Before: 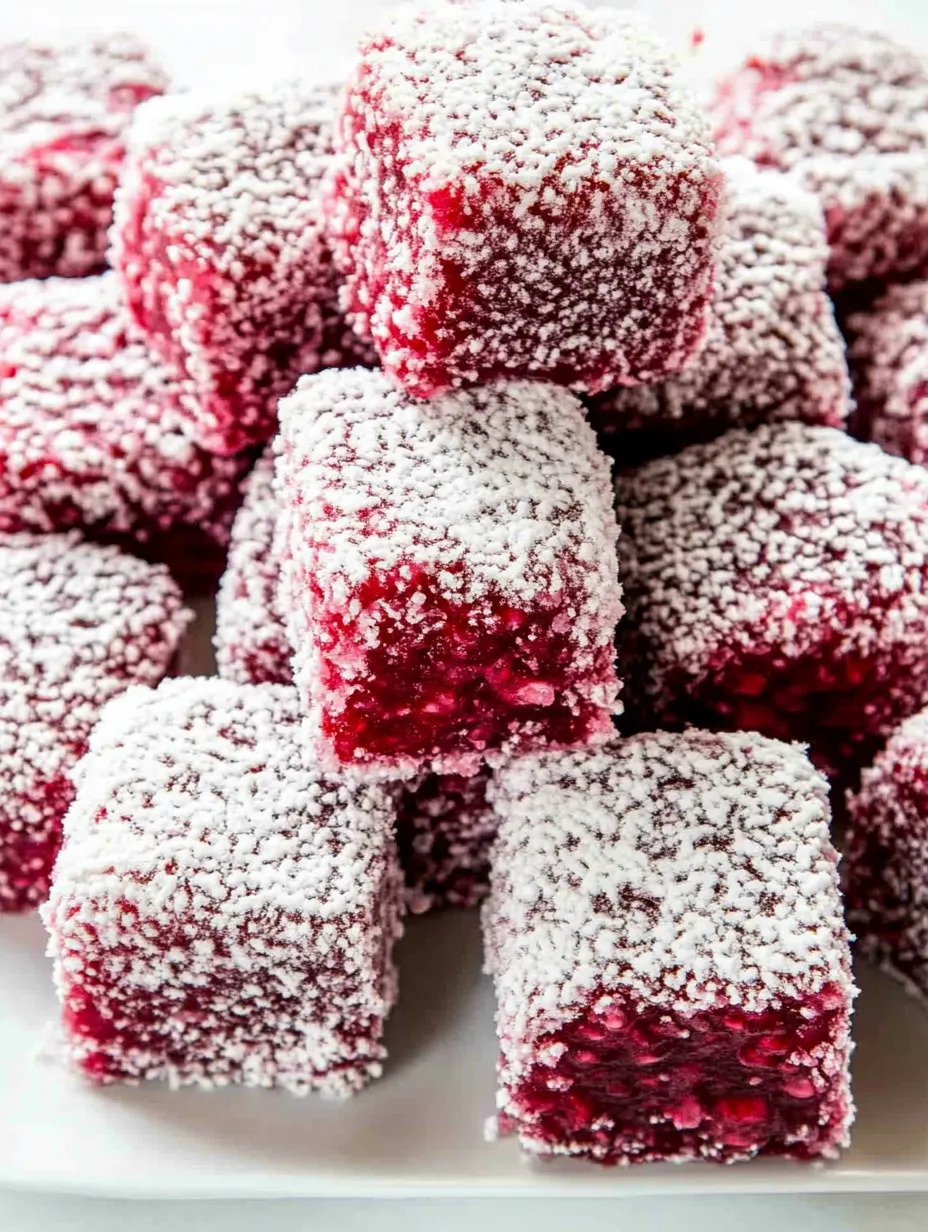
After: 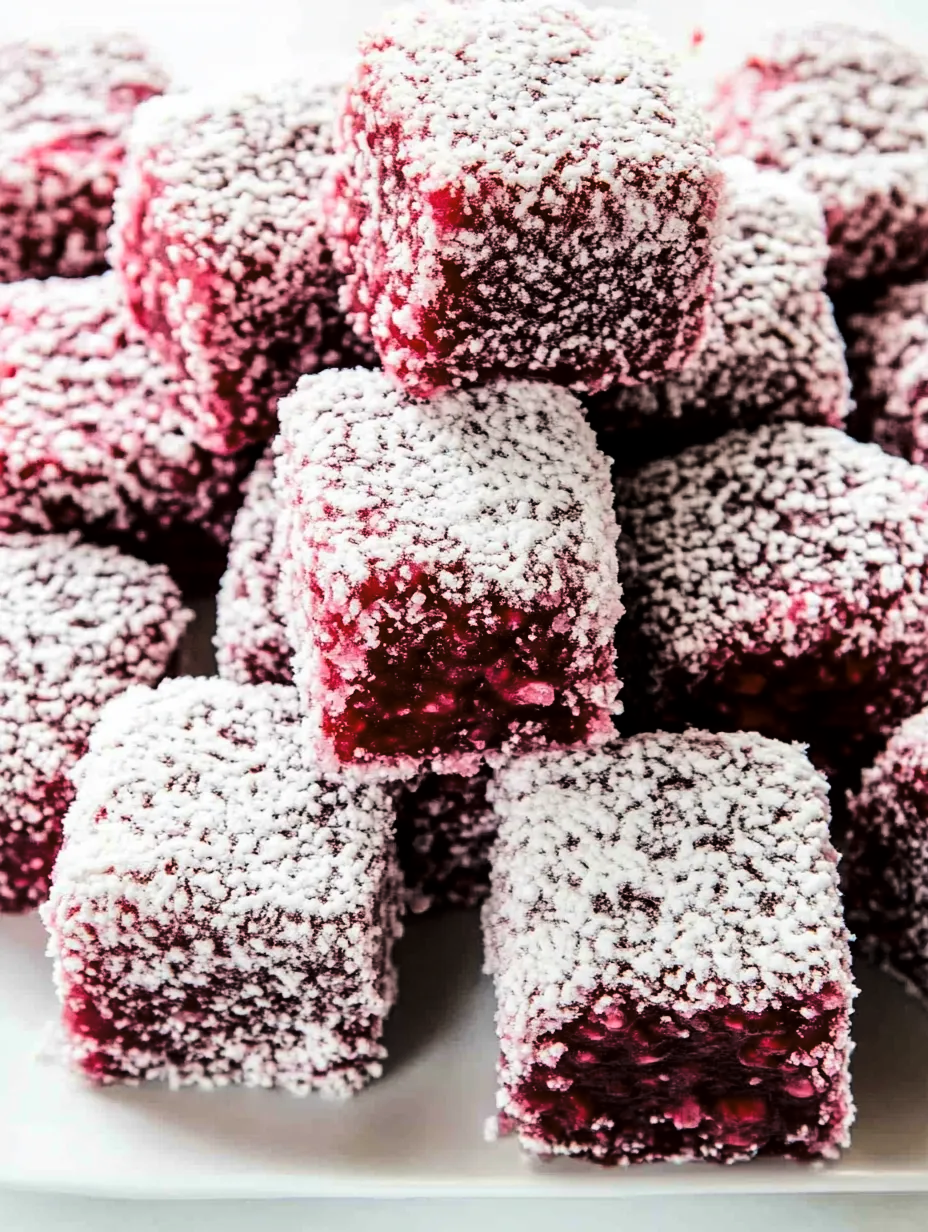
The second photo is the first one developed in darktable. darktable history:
tone curve: curves: ch0 [(0, 0) (0.106, 0.026) (0.275, 0.155) (0.392, 0.314) (0.513, 0.481) (0.657, 0.667) (1, 1)]; ch1 [(0, 0) (0.5, 0.511) (0.536, 0.579) (0.587, 0.69) (1, 1)]; ch2 [(0, 0) (0.5, 0.5) (0.55, 0.552) (0.625, 0.699) (1, 1)], color space Lab, linked channels, preserve colors none
